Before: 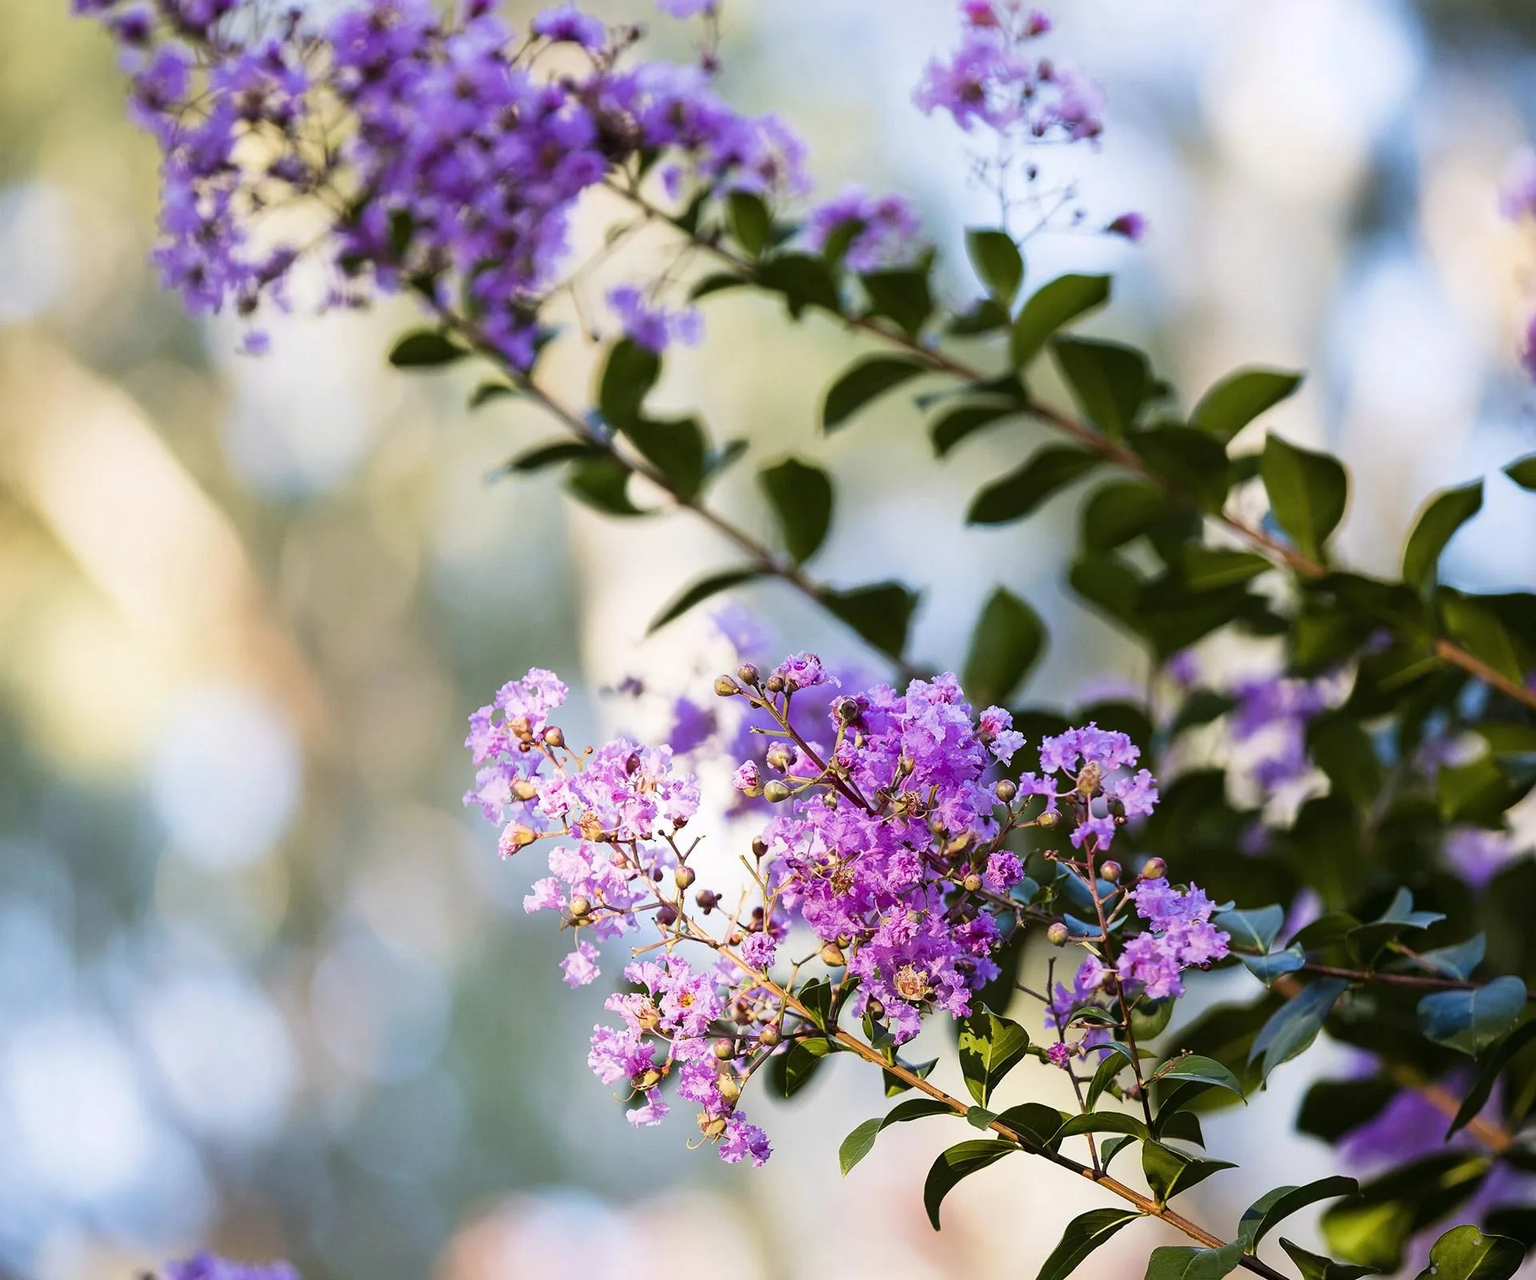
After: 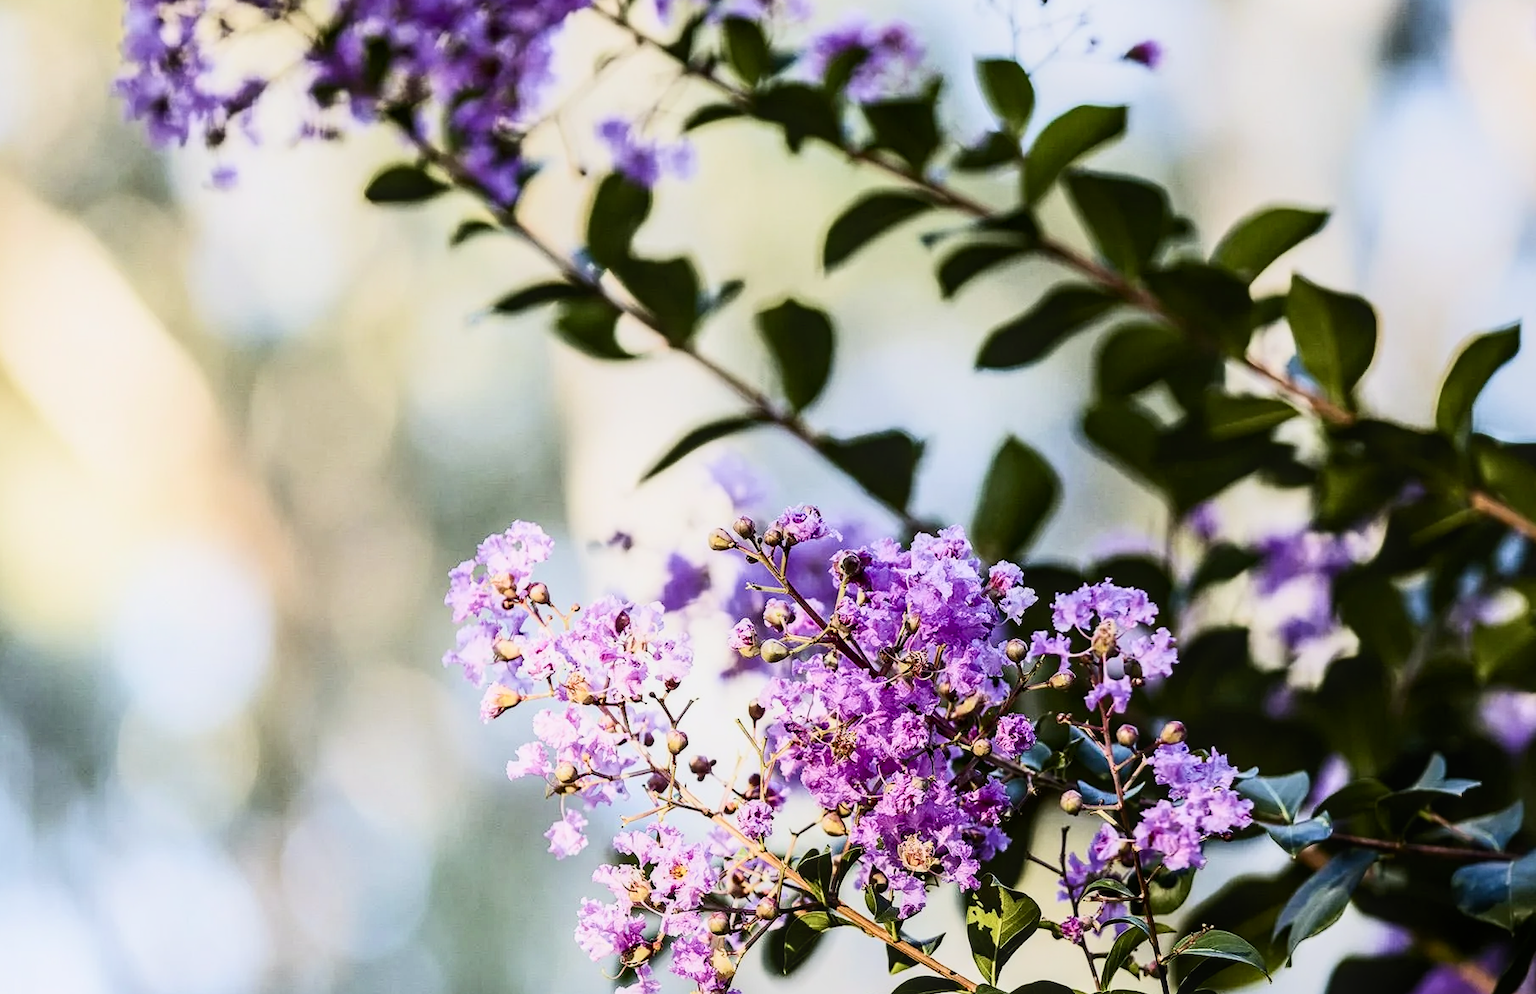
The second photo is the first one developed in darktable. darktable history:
filmic rgb: black relative exposure -7.65 EV, white relative exposure 4.56 EV, hardness 3.61
local contrast: on, module defaults
crop and rotate: left 2.865%, top 13.741%, right 2.481%, bottom 12.685%
contrast brightness saturation: contrast 0.374, brightness 0.114
sharpen: radius 5.327, amount 0.313, threshold 26.844
